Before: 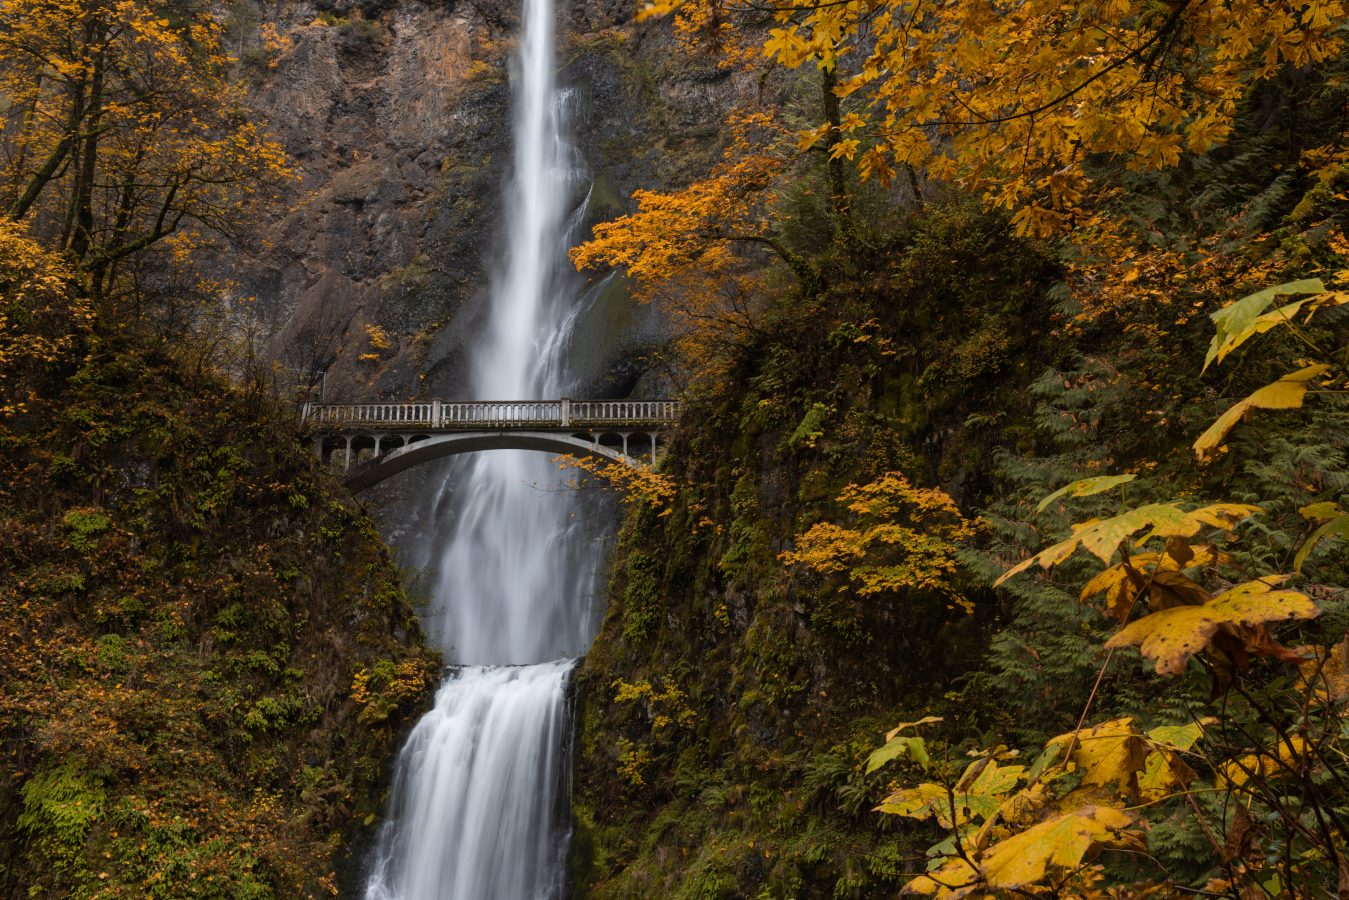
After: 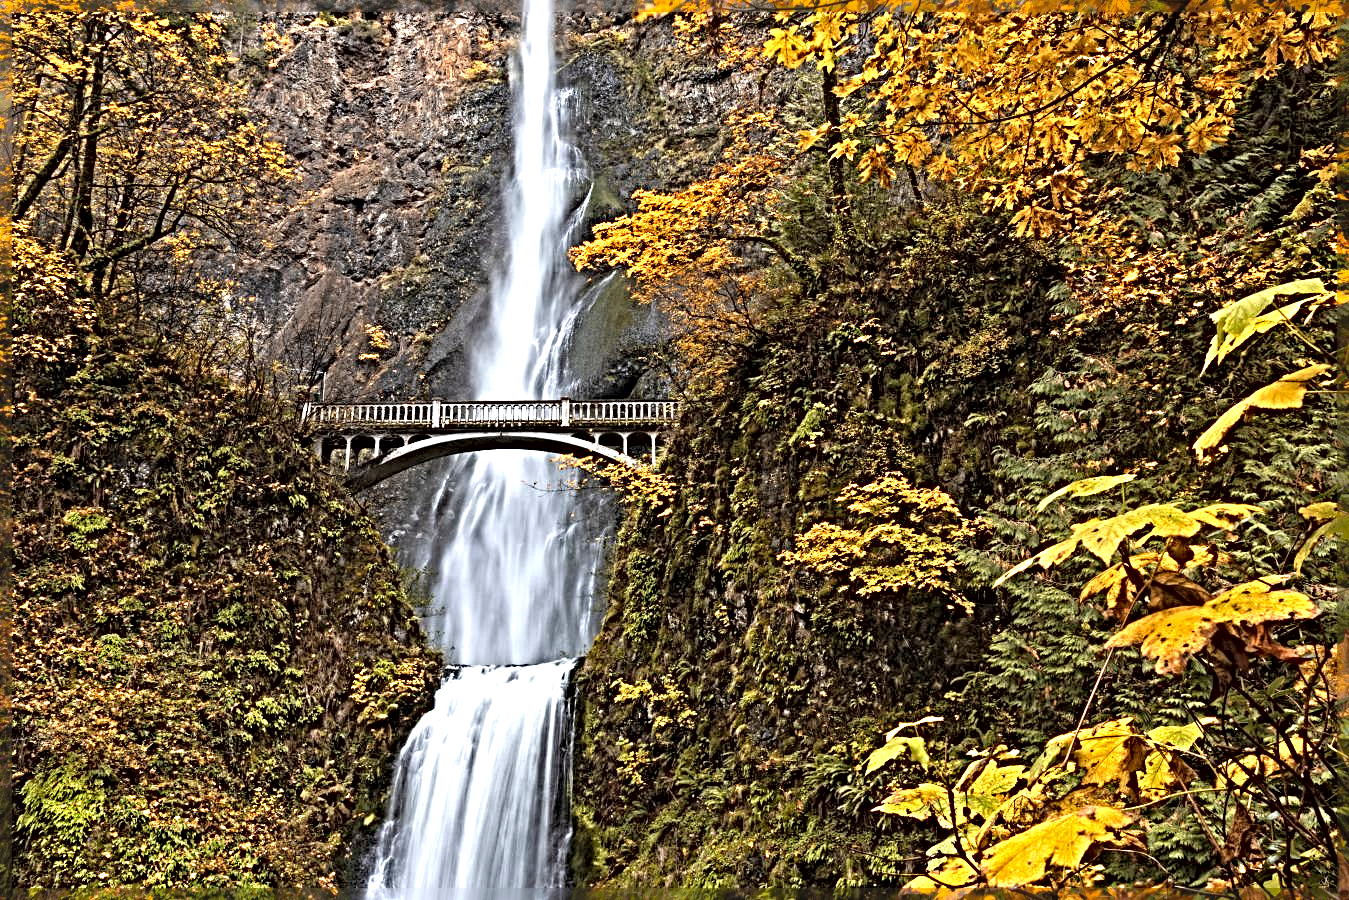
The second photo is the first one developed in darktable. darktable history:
shadows and highlights: radius 44.78, white point adjustment 6.64, compress 79.65%, highlights color adjustment 78.42%, soften with gaussian
exposure: black level correction 0, exposure 0.7 EV, compensate exposure bias true, compensate highlight preservation false
contrast brightness saturation: brightness 0.09, saturation 0.19
sharpen: radius 6.3, amount 1.8, threshold 0
